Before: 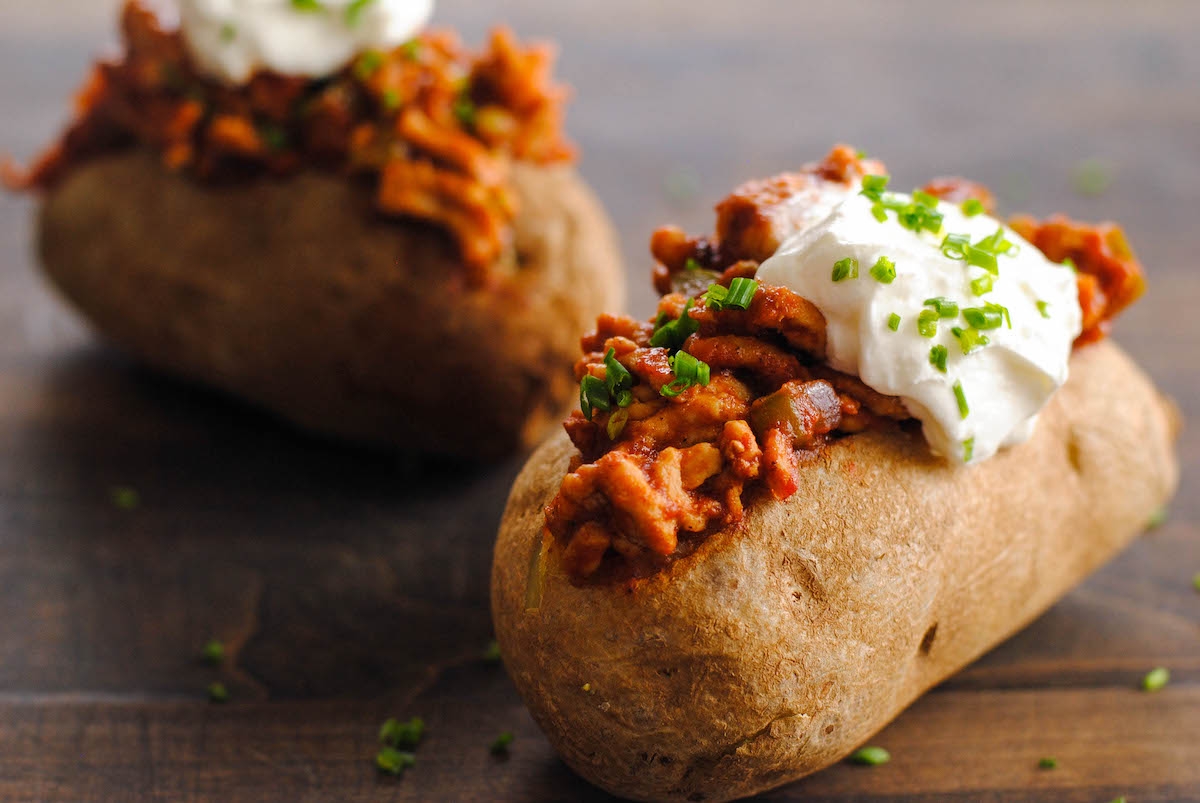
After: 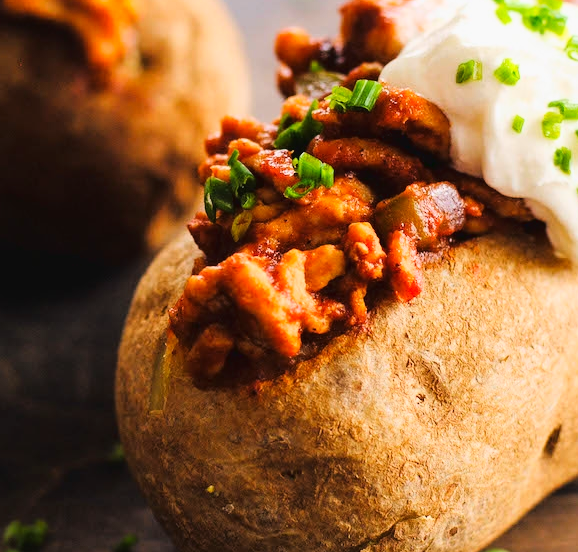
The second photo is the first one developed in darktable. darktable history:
crop: left 31.37%, top 24.691%, right 20.416%, bottom 6.555%
tone curve: curves: ch0 [(0.003, 0.032) (0.037, 0.037) (0.142, 0.117) (0.279, 0.311) (0.405, 0.49) (0.526, 0.651) (0.722, 0.857) (0.875, 0.946) (1, 0.98)]; ch1 [(0, 0) (0.305, 0.325) (0.453, 0.437) (0.482, 0.473) (0.501, 0.498) (0.515, 0.523) (0.559, 0.591) (0.6, 0.659) (0.656, 0.71) (1, 1)]; ch2 [(0, 0) (0.323, 0.277) (0.424, 0.396) (0.479, 0.484) (0.499, 0.502) (0.515, 0.537) (0.564, 0.595) (0.644, 0.703) (0.742, 0.803) (1, 1)], color space Lab, linked channels, preserve colors none
